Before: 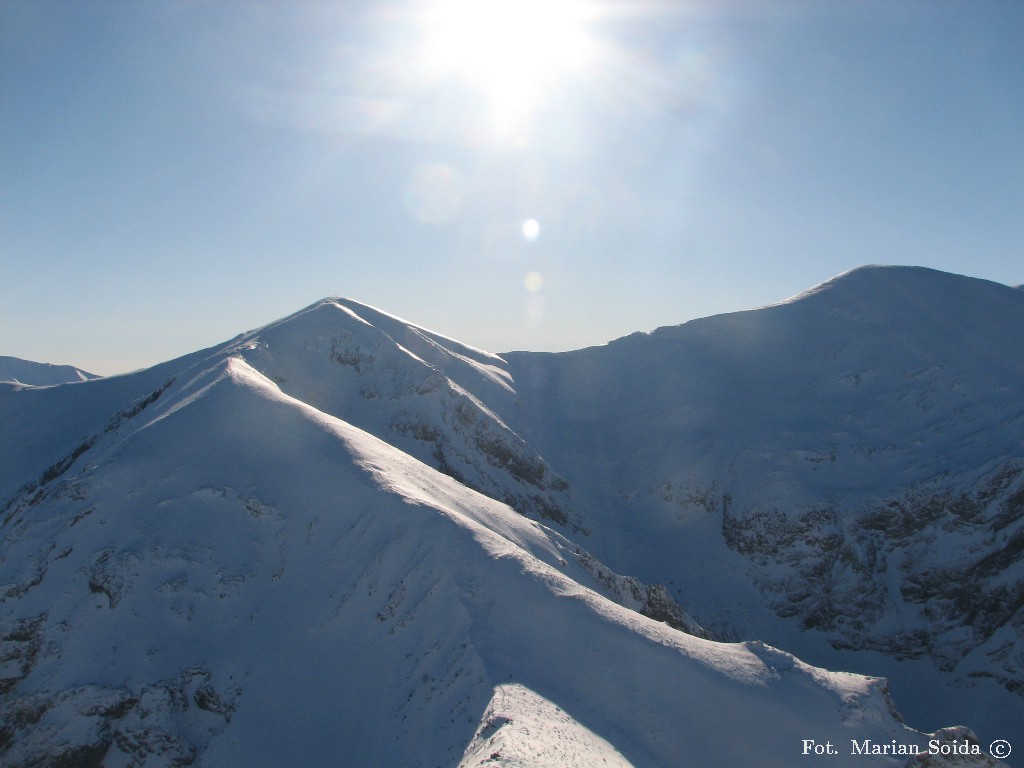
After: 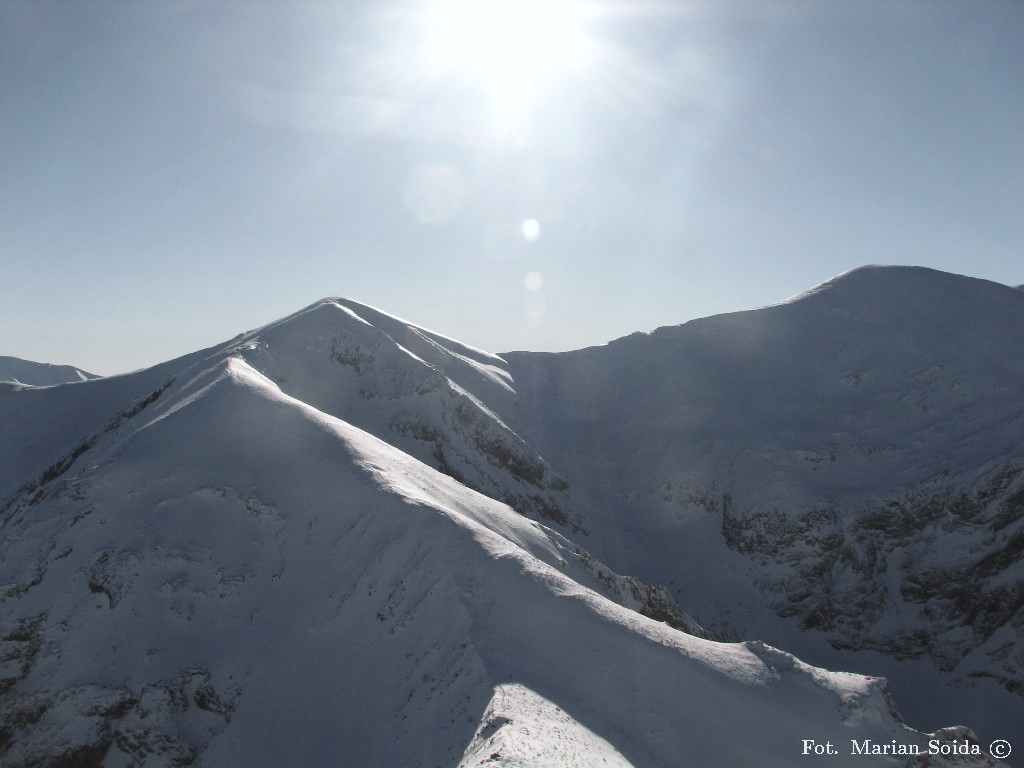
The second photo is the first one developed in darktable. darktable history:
contrast brightness saturation: contrast 0.079, saturation 0.199
color zones: curves: ch0 [(0, 0.6) (0.129, 0.508) (0.193, 0.483) (0.429, 0.5) (0.571, 0.5) (0.714, 0.5) (0.857, 0.5) (1, 0.6)]; ch1 [(0, 0.481) (0.112, 0.245) (0.213, 0.223) (0.429, 0.233) (0.571, 0.231) (0.683, 0.242) (0.857, 0.296) (1, 0.481)]
color calibration: illuminant same as pipeline (D50), adaptation XYZ, x 0.345, y 0.359, temperature 5006.95 K
color correction: highlights a* -3.01, highlights b* -6.12, shadows a* 3.18, shadows b* 5.41
